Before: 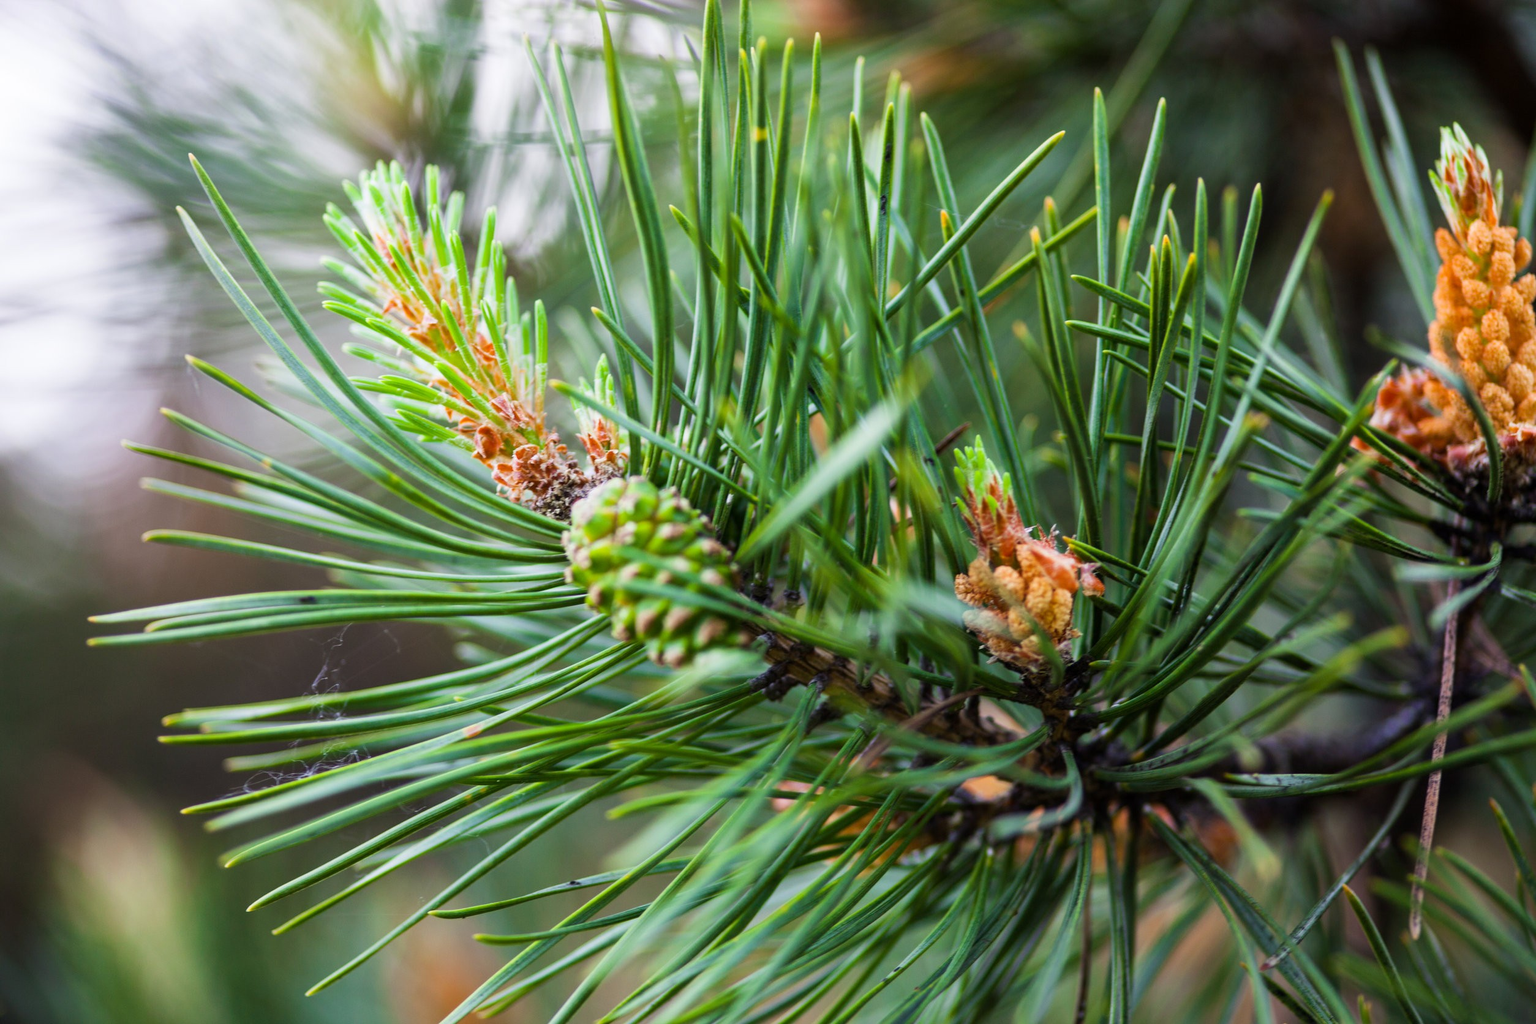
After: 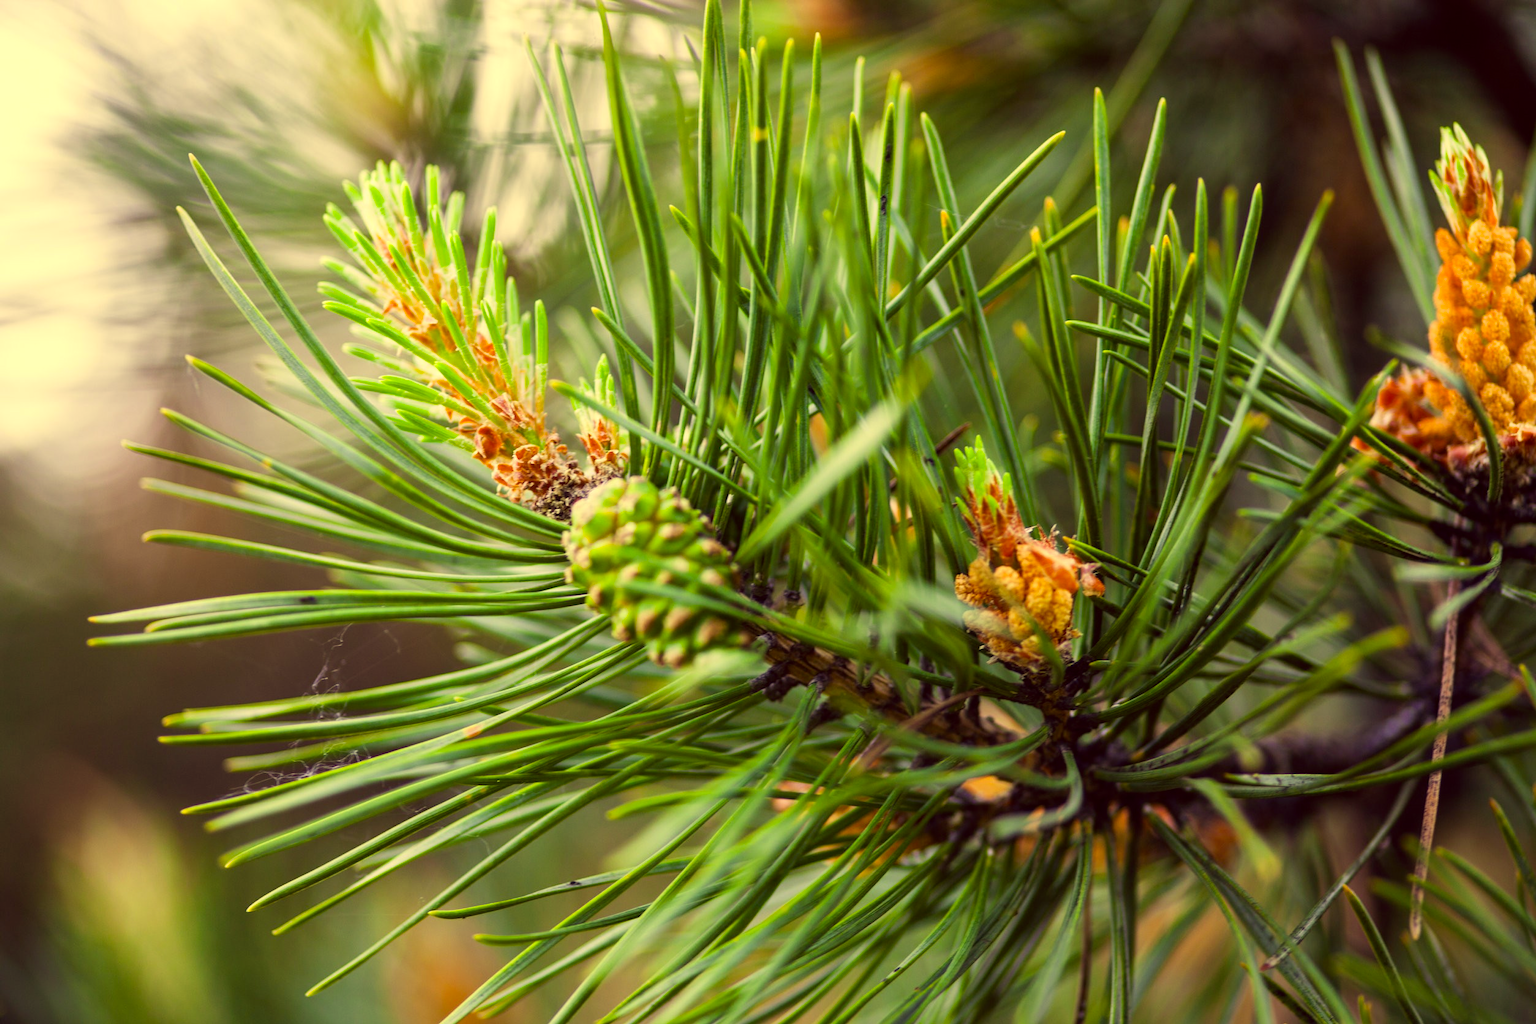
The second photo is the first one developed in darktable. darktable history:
levels: levels [0, 0.476, 0.951]
color correction: highlights a* -0.442, highlights b* 39.99, shadows a* 9.67, shadows b* -0.516
exposure: exposure -0.07 EV, compensate exposure bias true, compensate highlight preservation false
